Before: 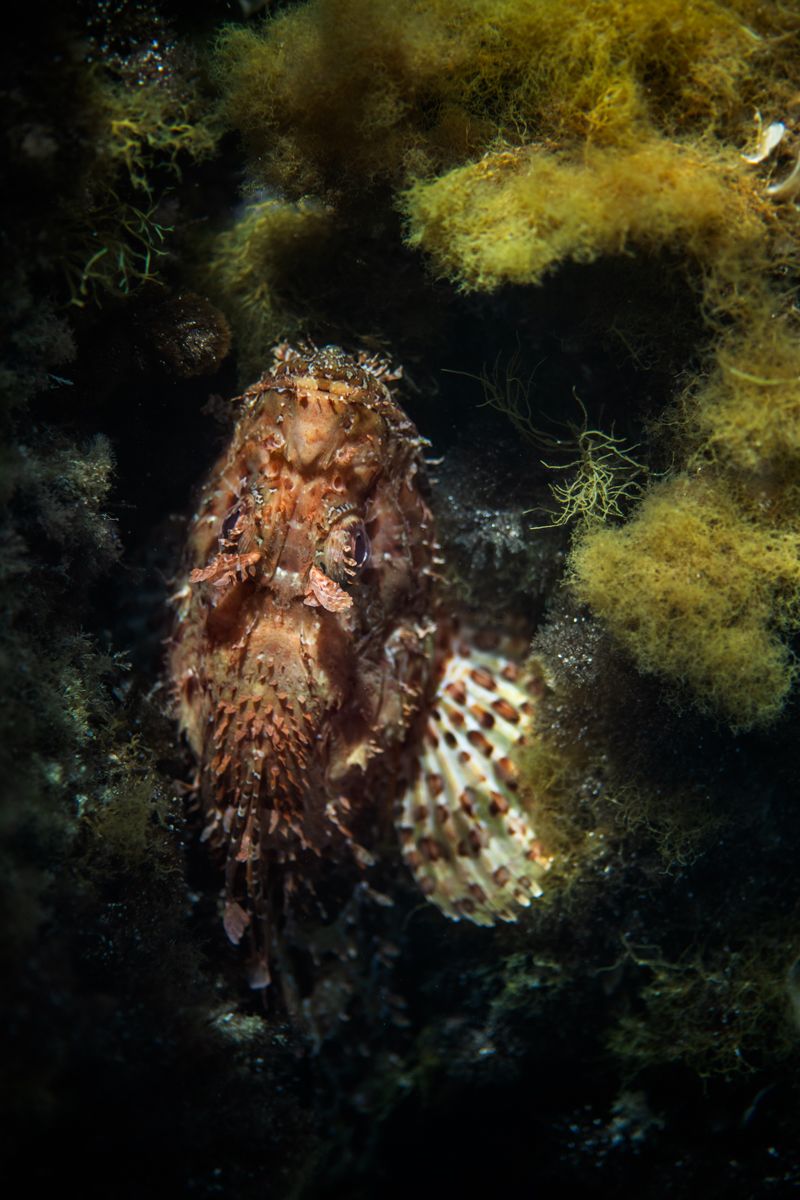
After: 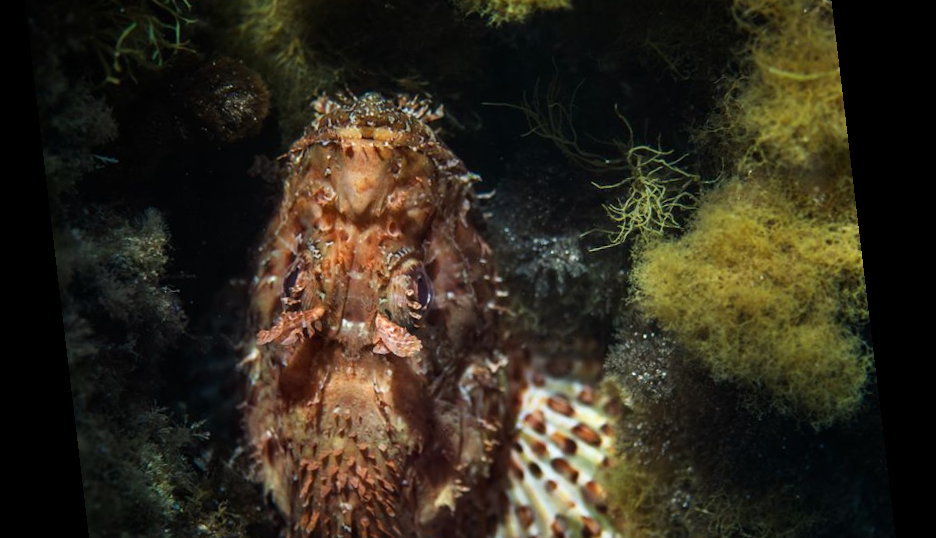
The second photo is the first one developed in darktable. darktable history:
crop and rotate: top 23.84%, bottom 34.294%
rotate and perspective: rotation -6.83°, automatic cropping off
